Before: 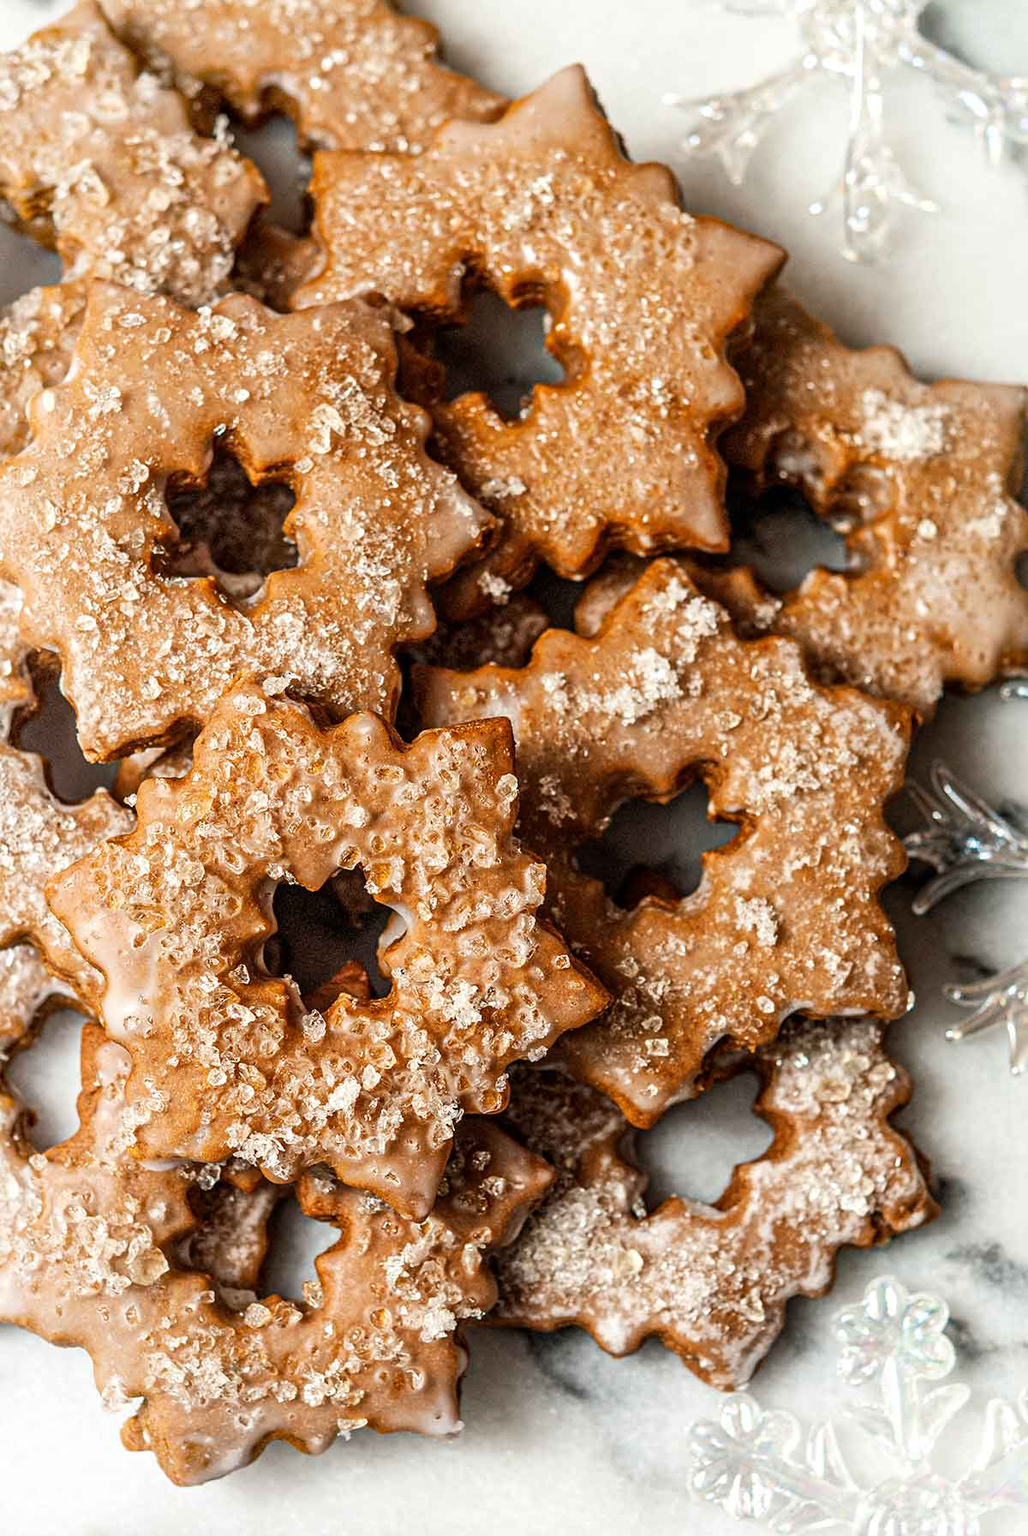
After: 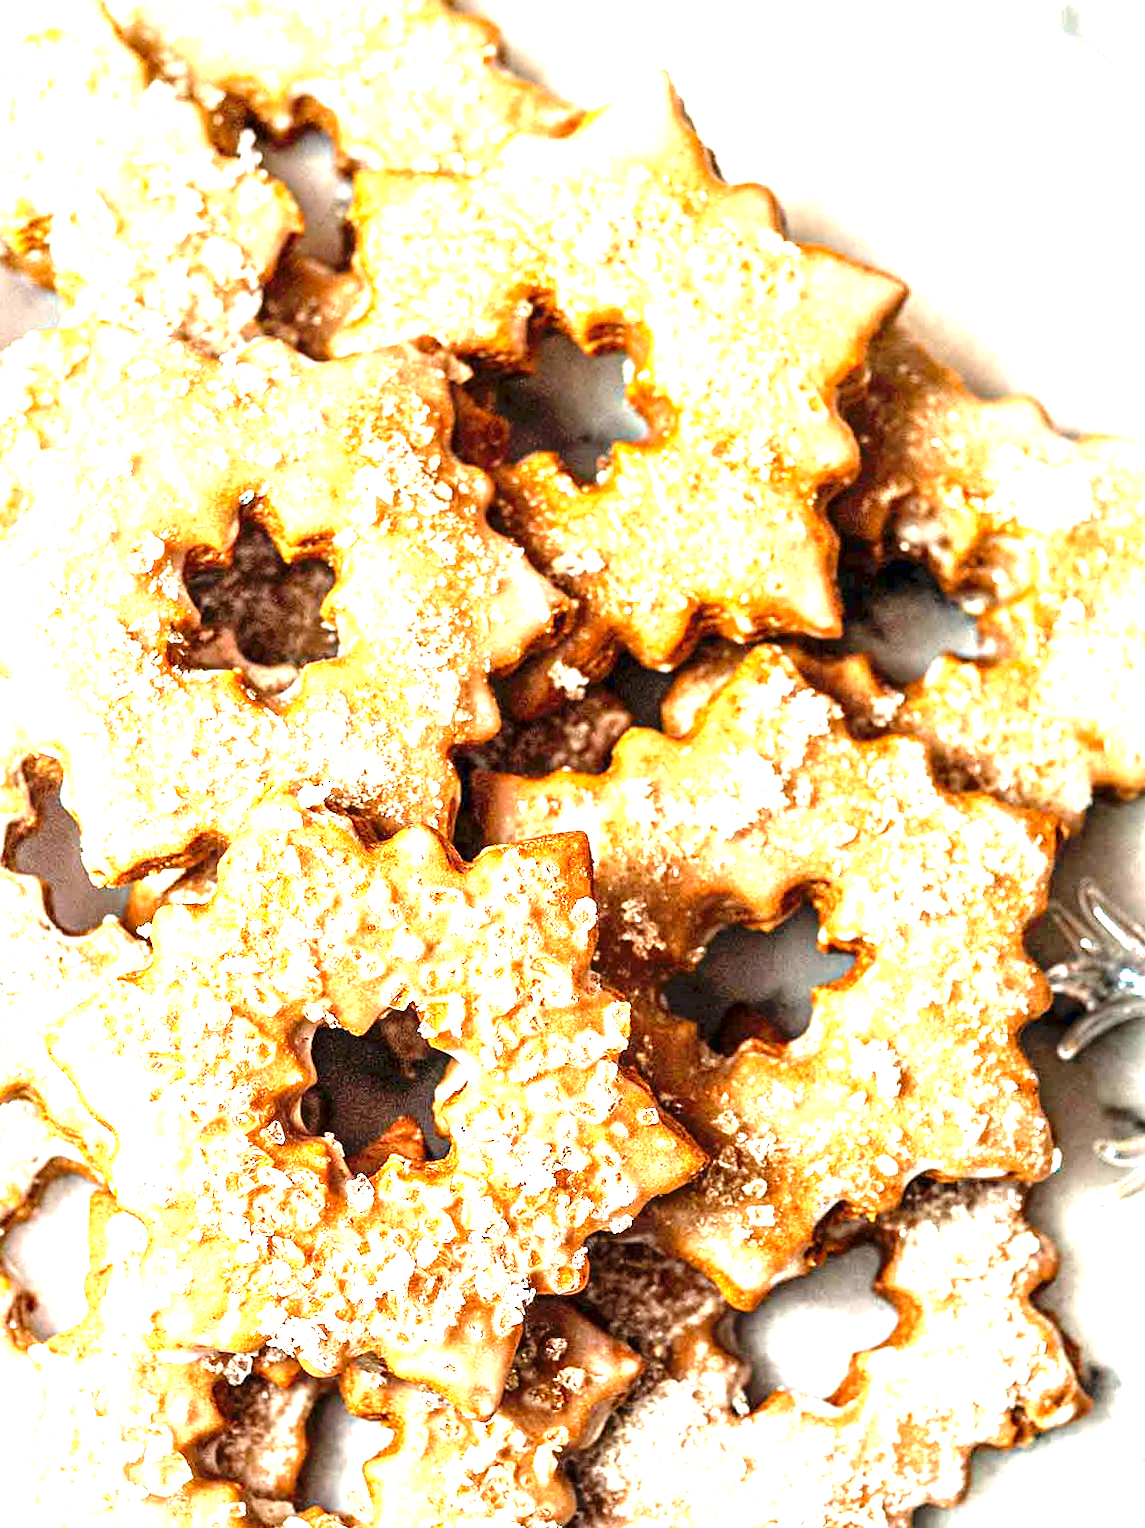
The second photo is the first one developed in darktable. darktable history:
crop and rotate: angle 0.285°, left 0.363%, right 3.453%, bottom 14.132%
exposure: exposure 2.225 EV, compensate exposure bias true, compensate highlight preservation false
tone curve: curves: ch0 [(0, 0) (0.003, 0.004) (0.011, 0.005) (0.025, 0.014) (0.044, 0.037) (0.069, 0.059) (0.1, 0.096) (0.136, 0.116) (0.177, 0.133) (0.224, 0.177) (0.277, 0.255) (0.335, 0.319) (0.399, 0.385) (0.468, 0.457) (0.543, 0.545) (0.623, 0.621) (0.709, 0.705) (0.801, 0.801) (0.898, 0.901) (1, 1)], preserve colors none
